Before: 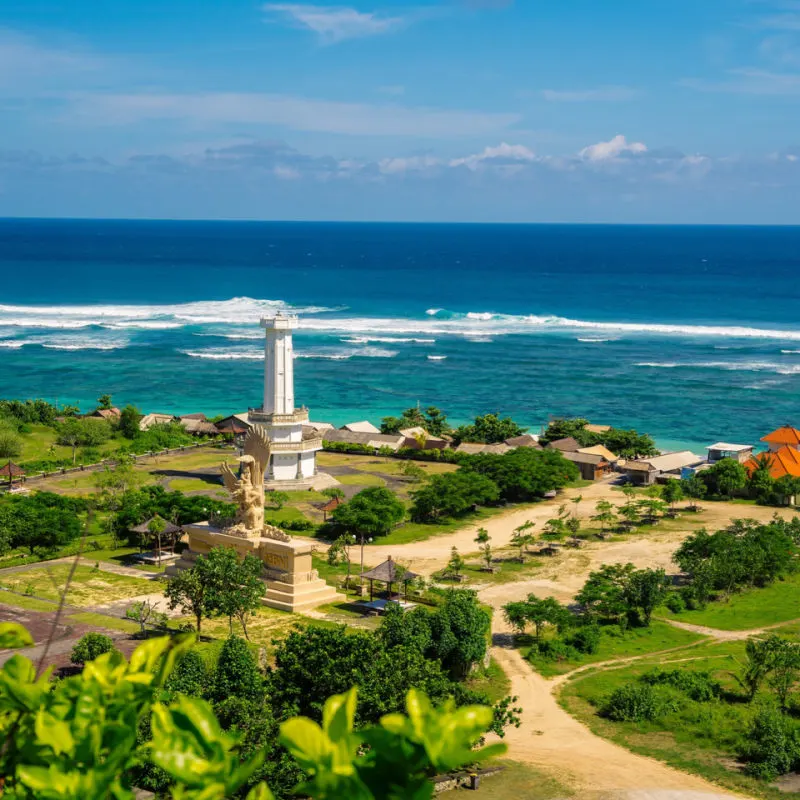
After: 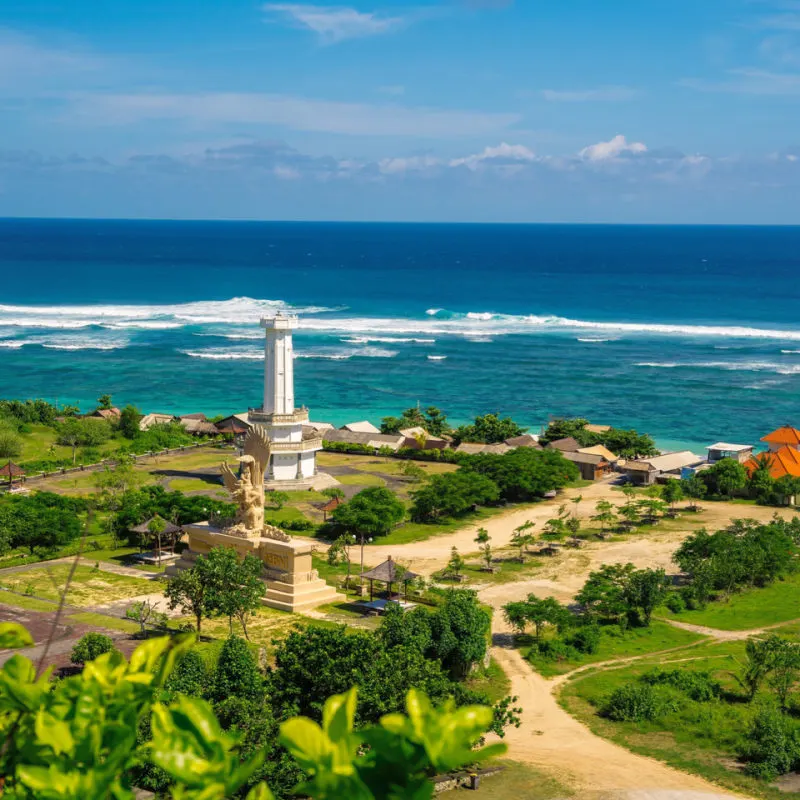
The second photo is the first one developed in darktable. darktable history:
shadows and highlights: shadows 43.06, highlights 6.94
tone equalizer: on, module defaults
